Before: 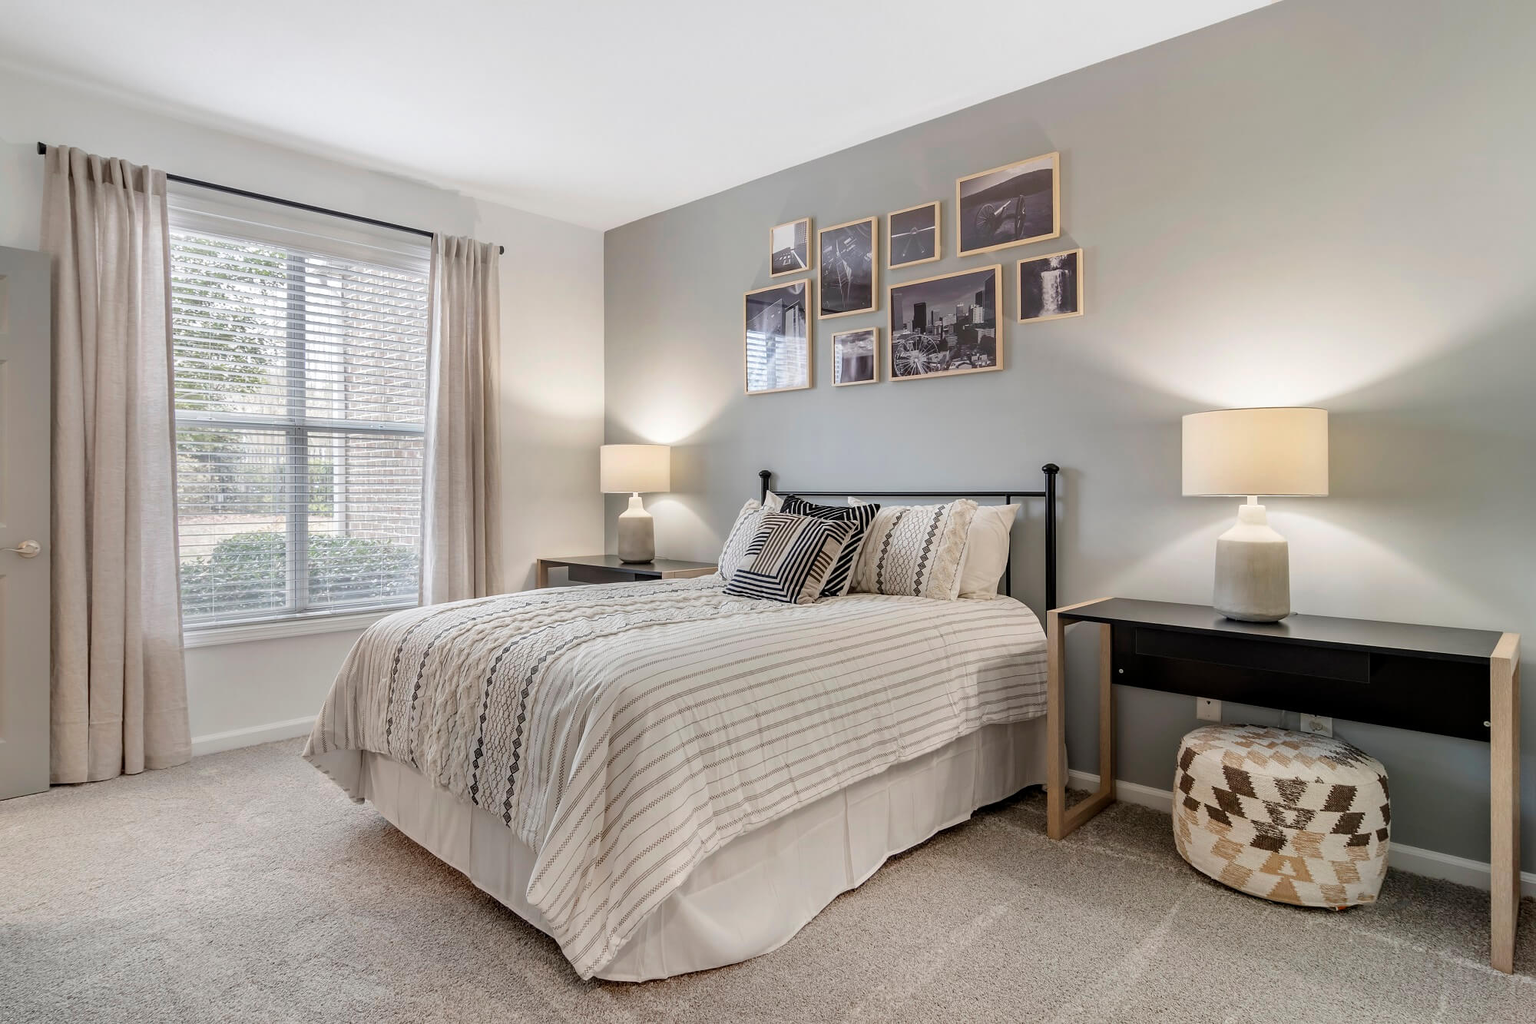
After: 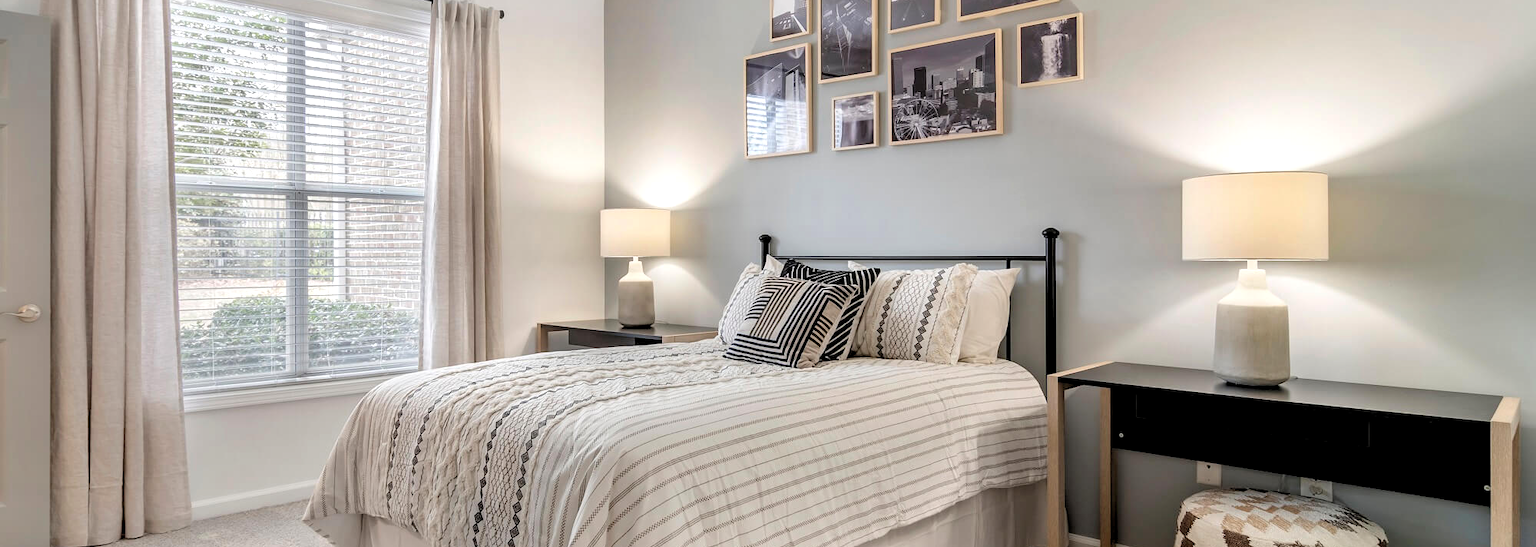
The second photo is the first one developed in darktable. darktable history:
crop and rotate: top 23.043%, bottom 23.437%
rgb levels: levels [[0.01, 0.419, 0.839], [0, 0.5, 1], [0, 0.5, 1]]
